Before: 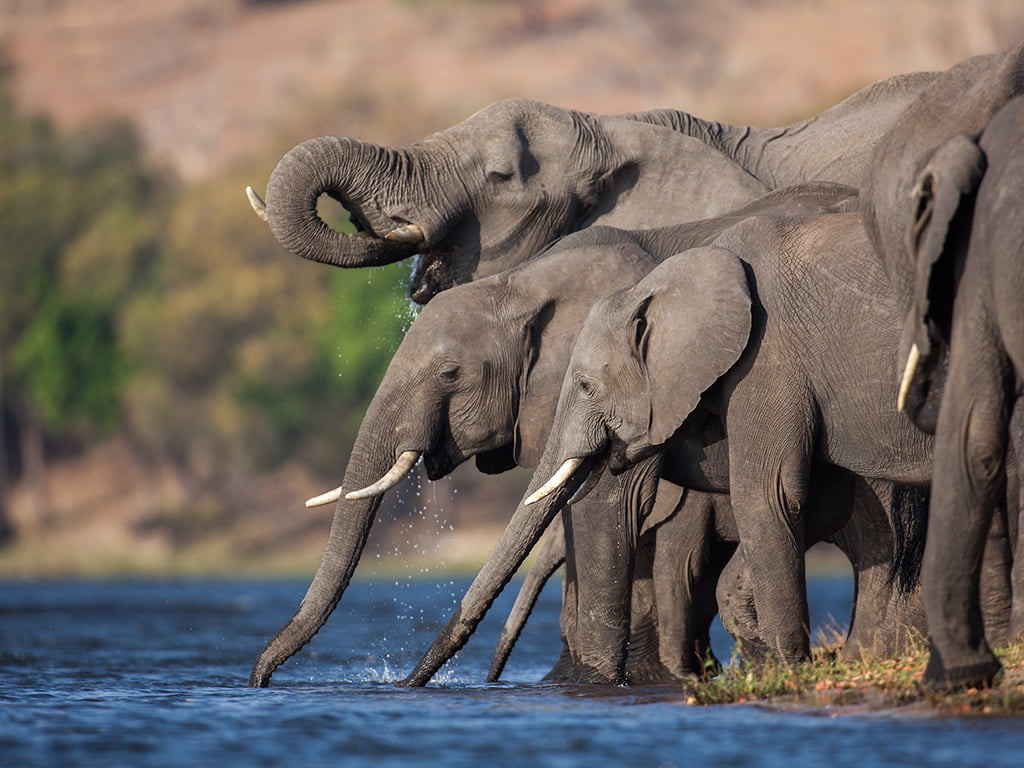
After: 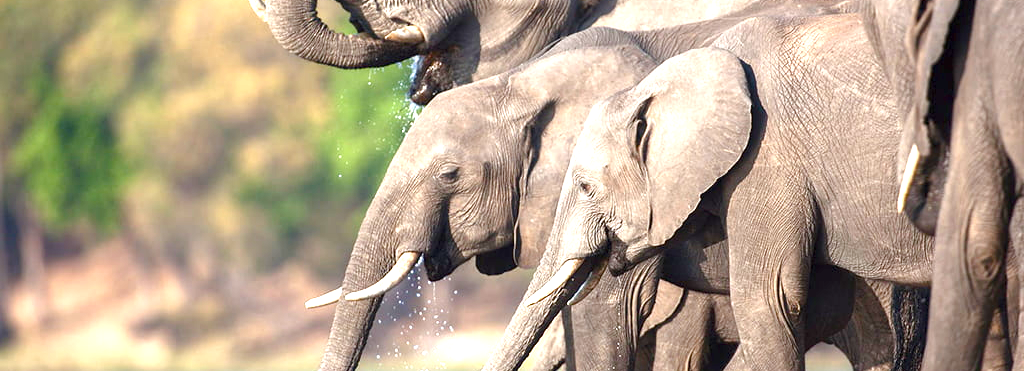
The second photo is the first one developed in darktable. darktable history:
exposure: black level correction 0, exposure 1.634 EV, compensate highlight preservation false
tone equalizer: edges refinement/feathering 500, mask exposure compensation -1.26 EV, preserve details no
color balance rgb: perceptual saturation grading › global saturation 20%, perceptual saturation grading › highlights -24.755%, perceptual saturation grading › shadows 49.279%
crop and rotate: top 25.962%, bottom 25.645%
